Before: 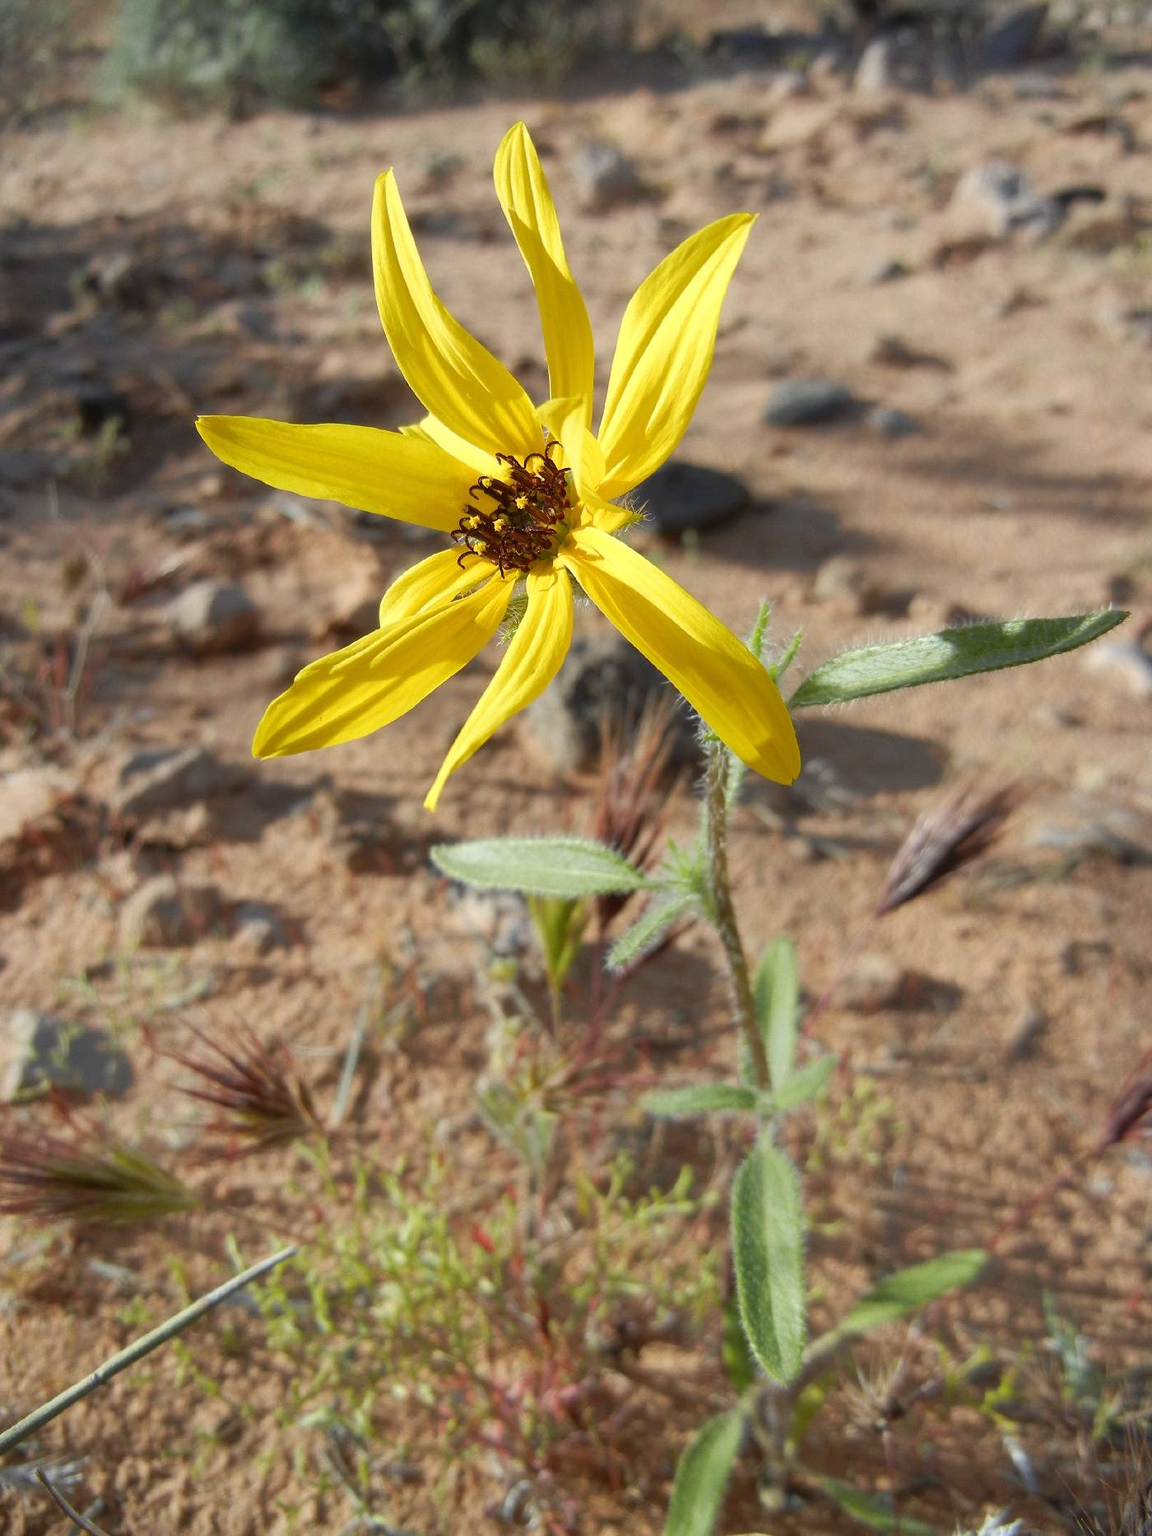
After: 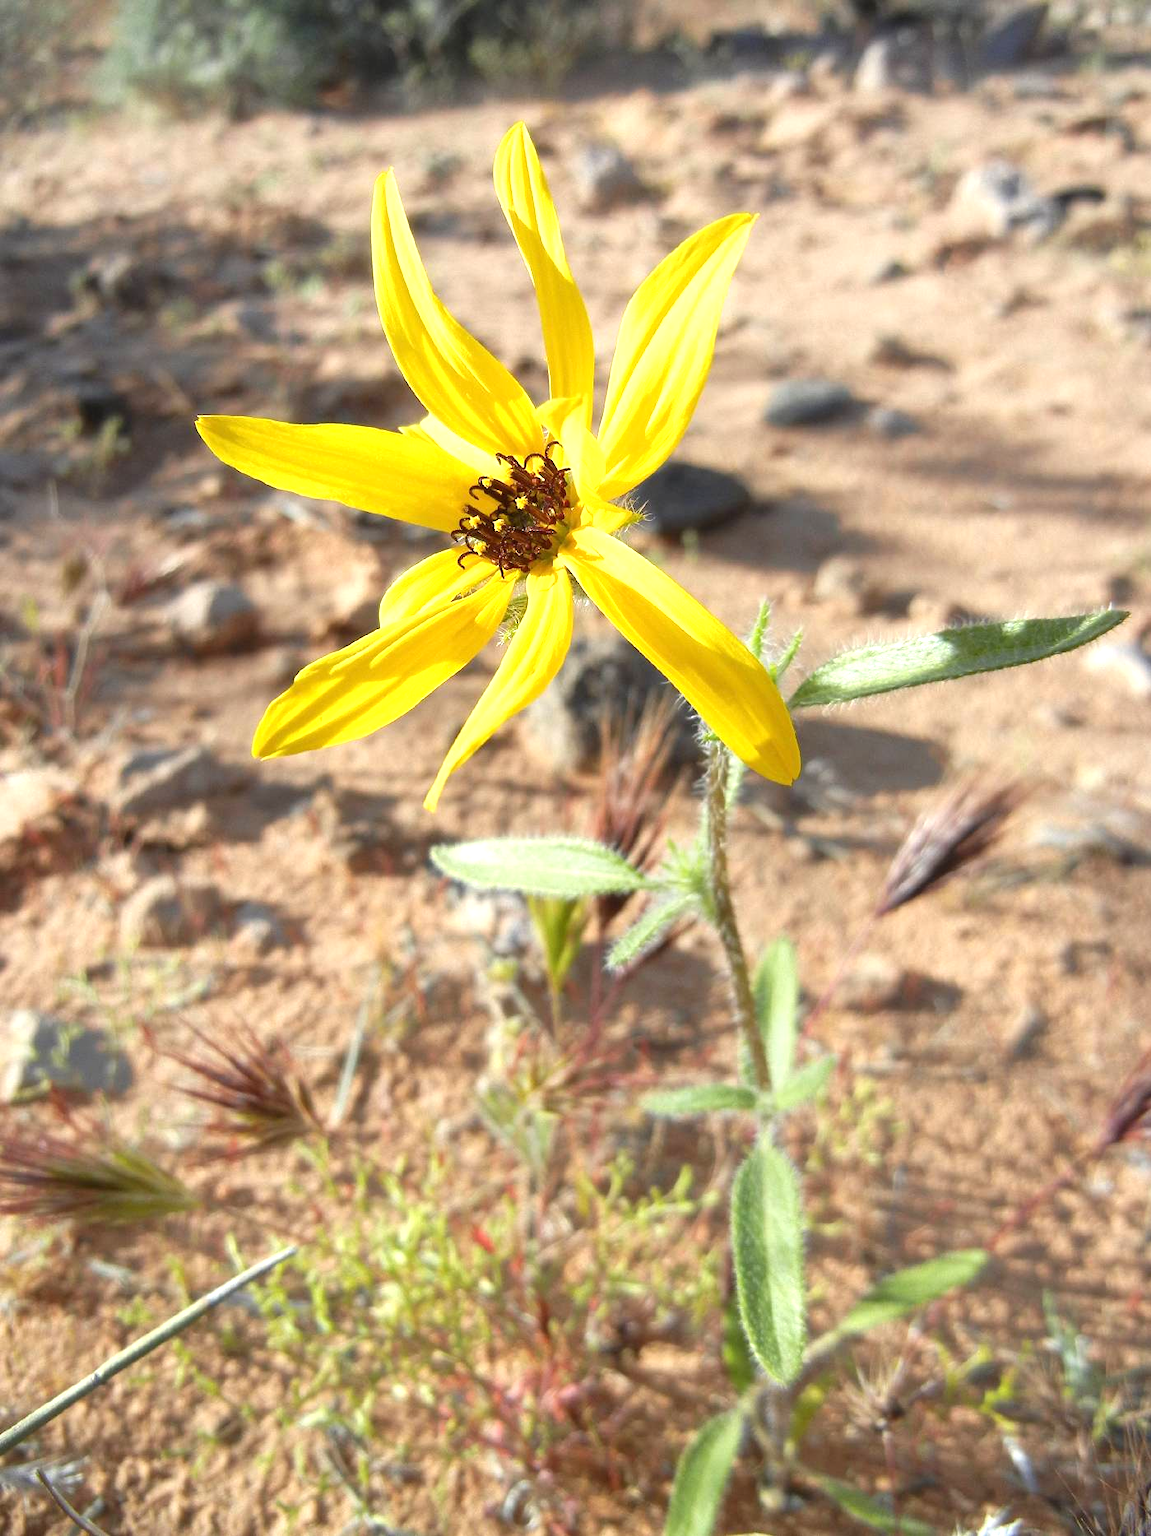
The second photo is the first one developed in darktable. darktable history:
levels: mode automatic
exposure: black level correction 0, exposure 0.849 EV, compensate highlight preservation false
